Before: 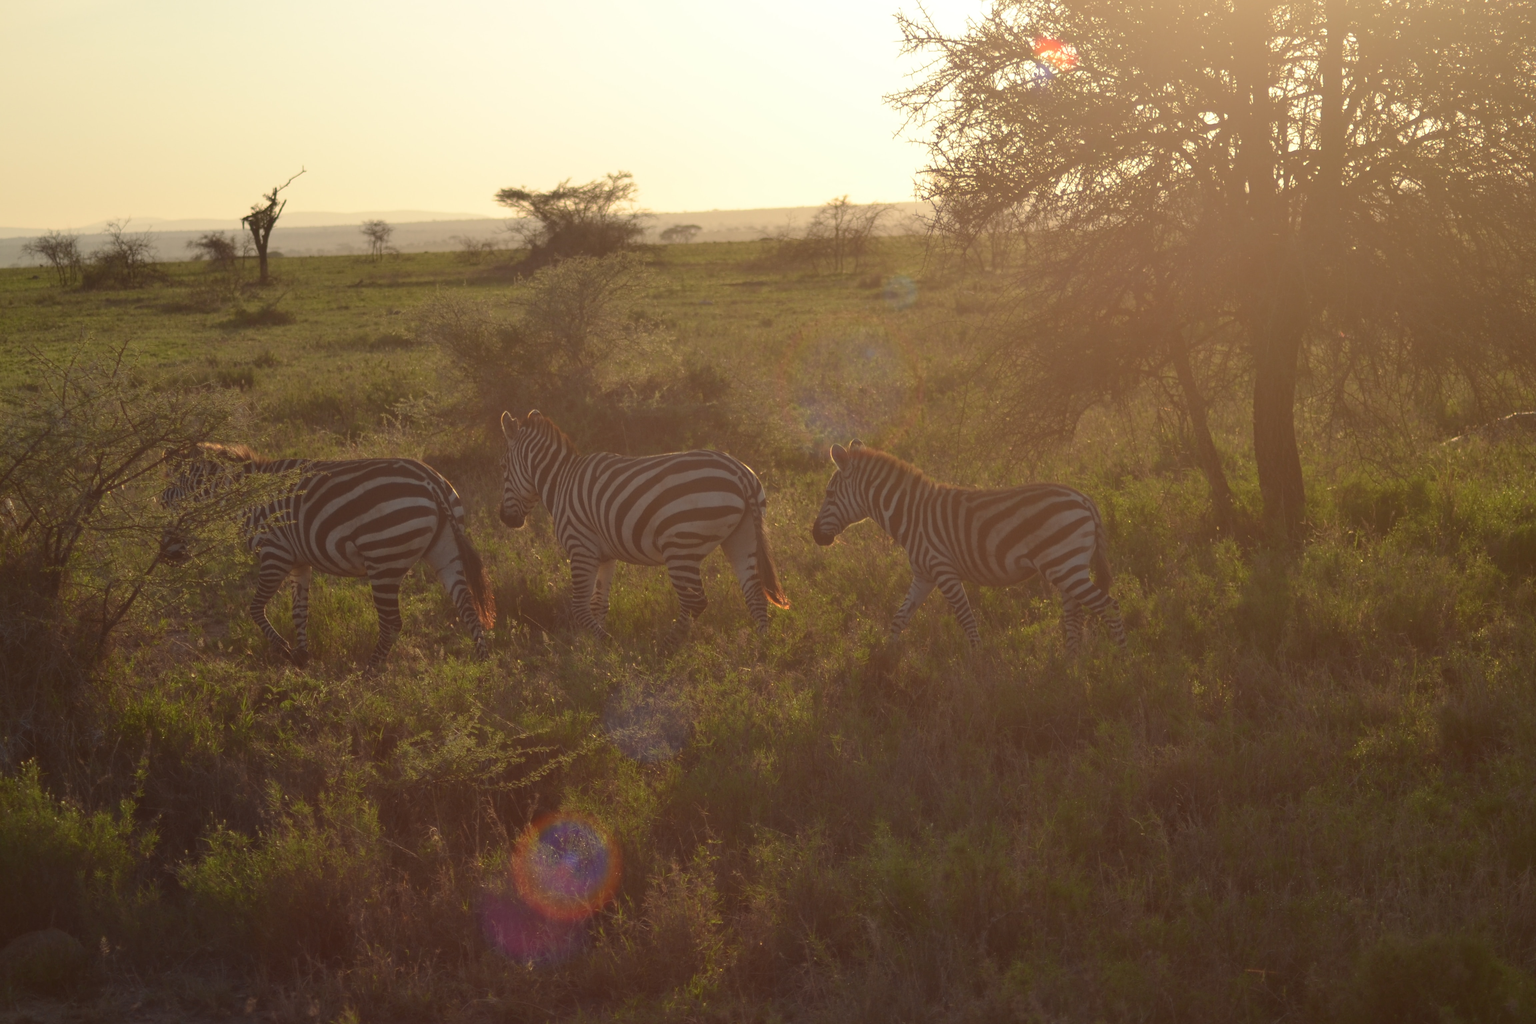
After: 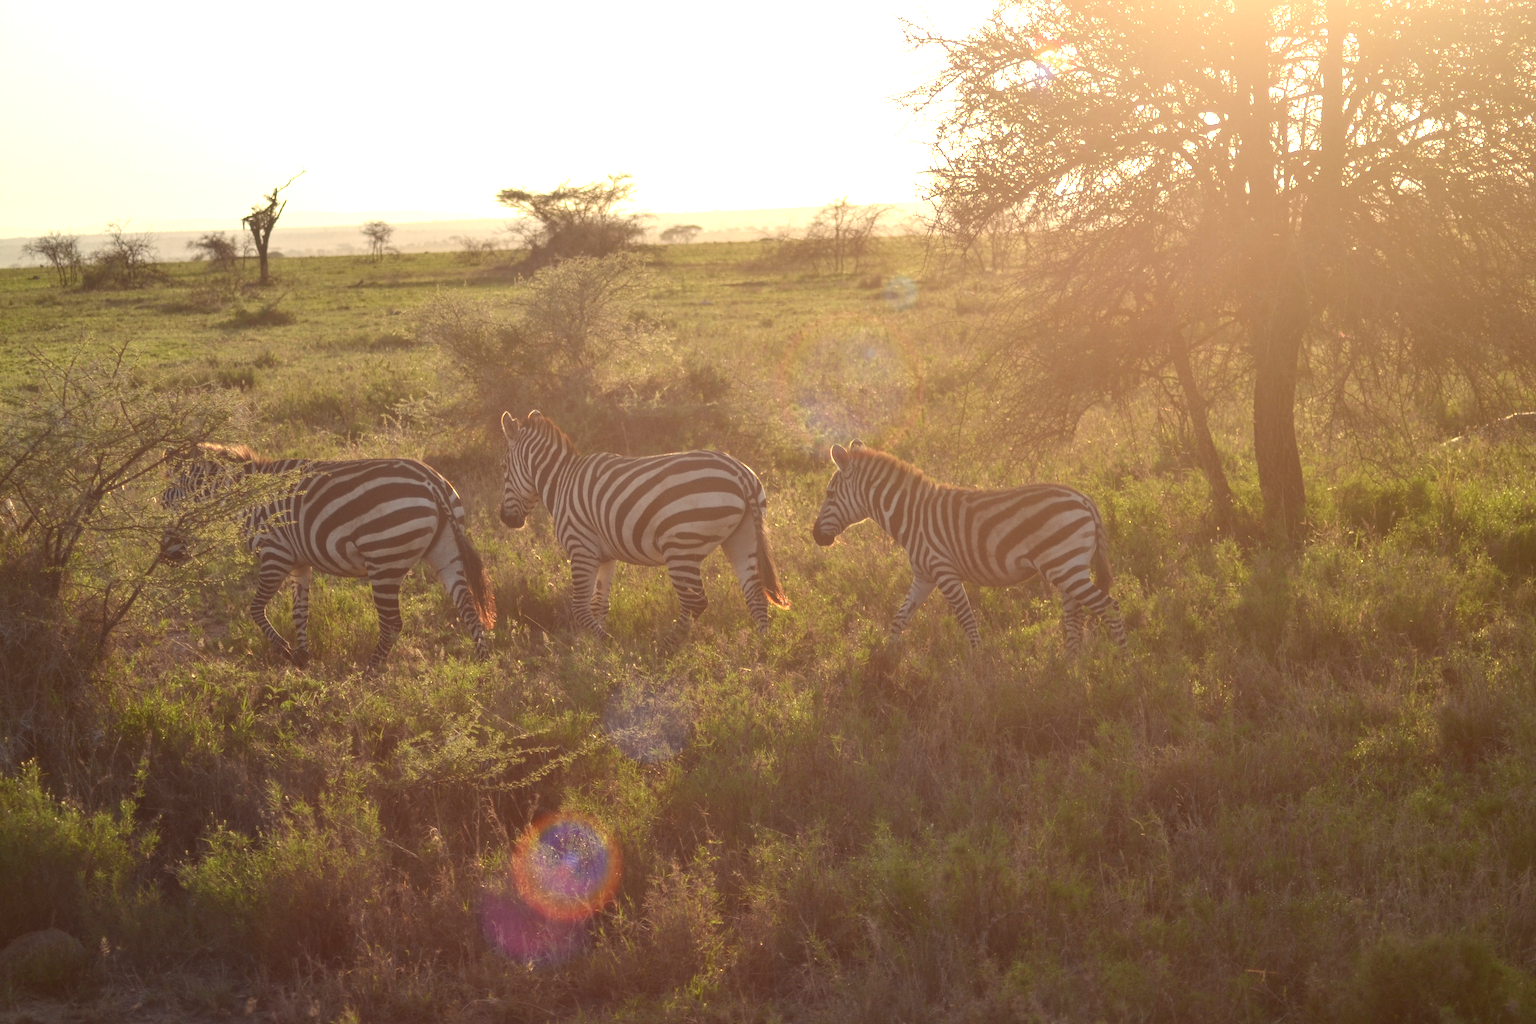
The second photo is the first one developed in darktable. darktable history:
local contrast: on, module defaults
exposure: black level correction 0.001, exposure 0.954 EV, compensate exposure bias true, compensate highlight preservation false
